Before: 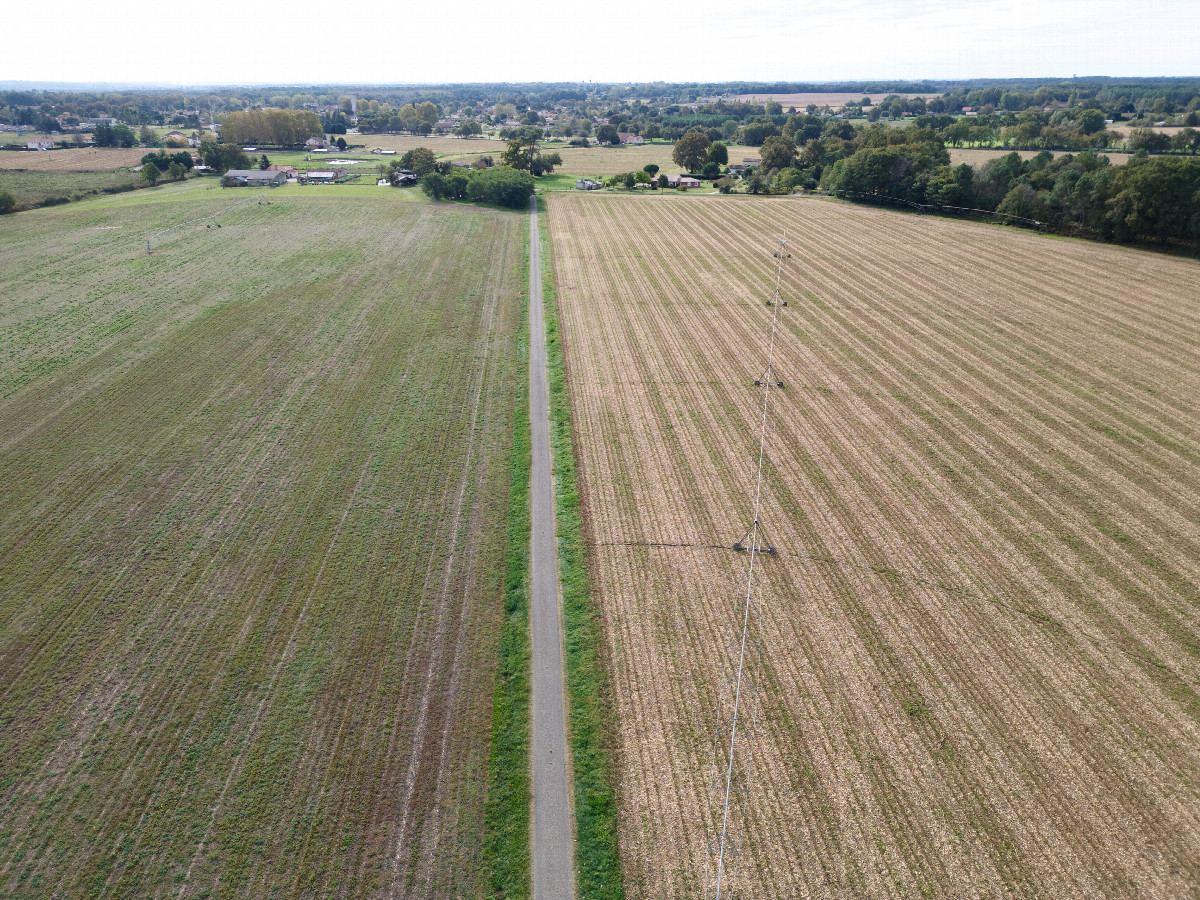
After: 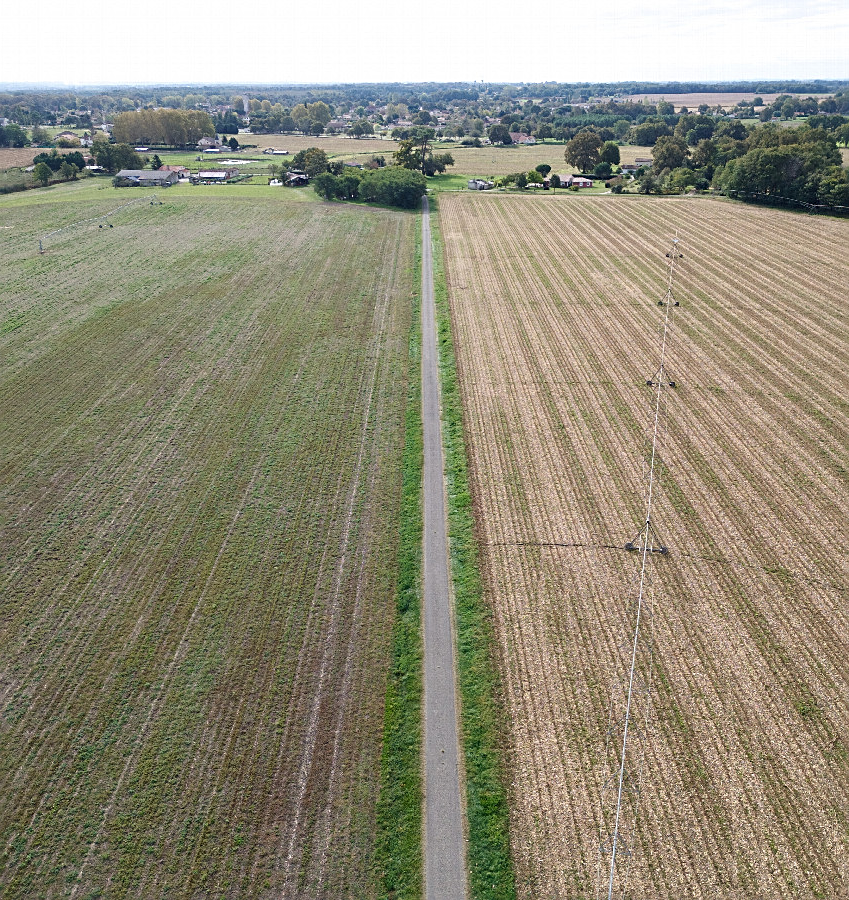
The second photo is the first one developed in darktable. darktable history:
crop and rotate: left 9.078%, right 20.112%
sharpen: on, module defaults
